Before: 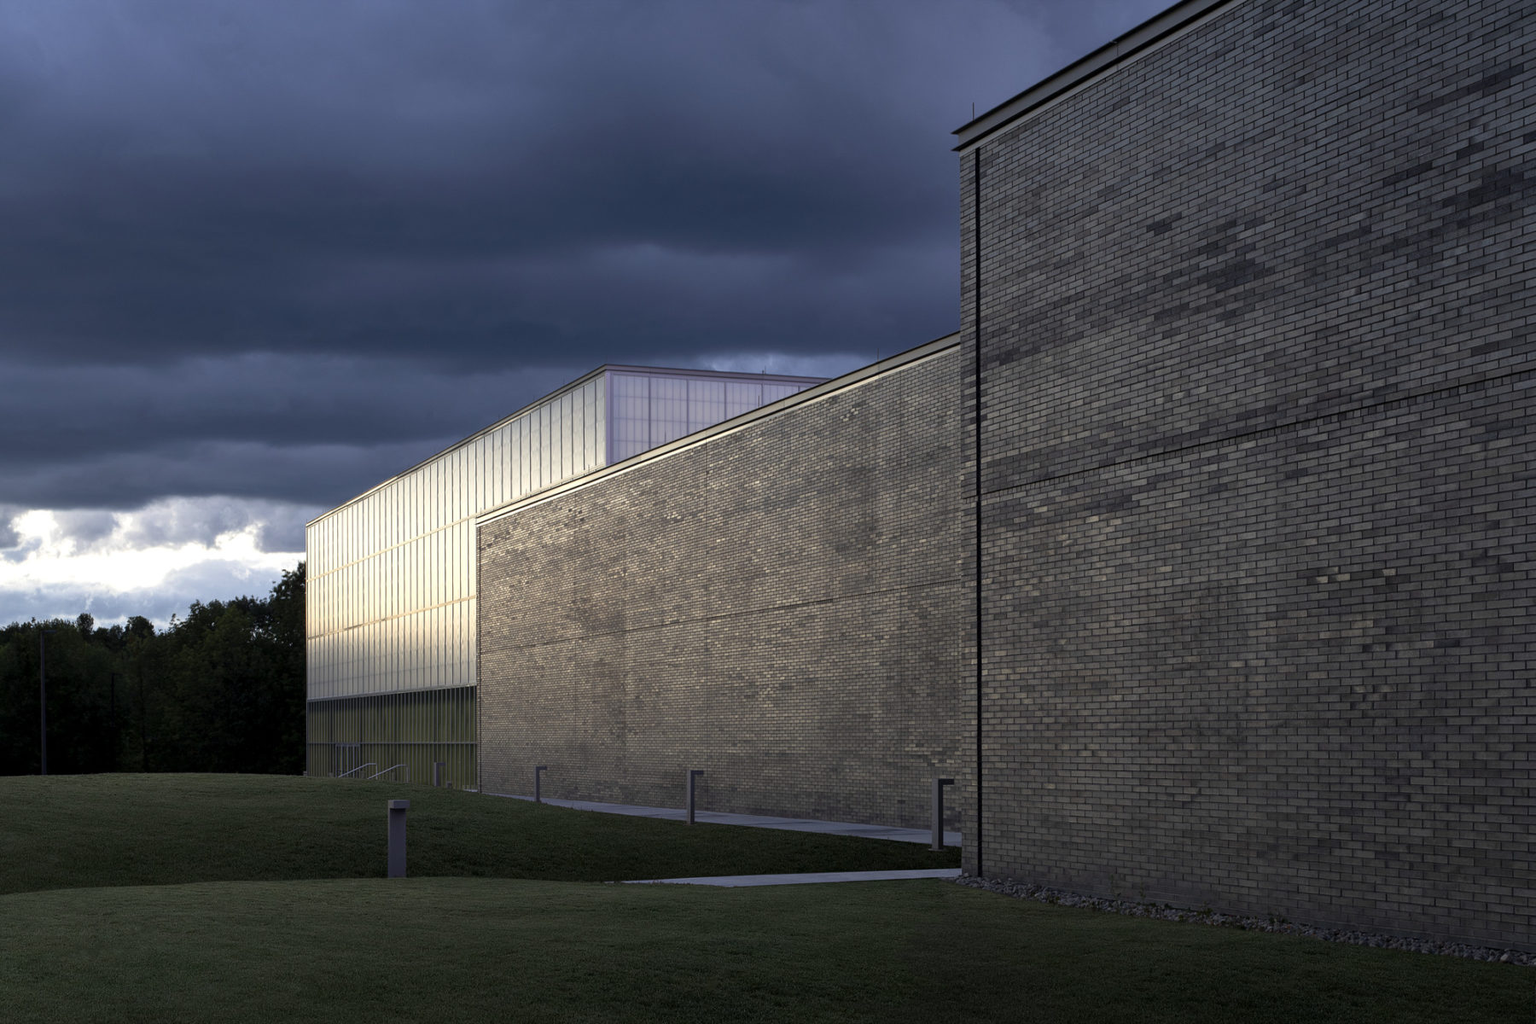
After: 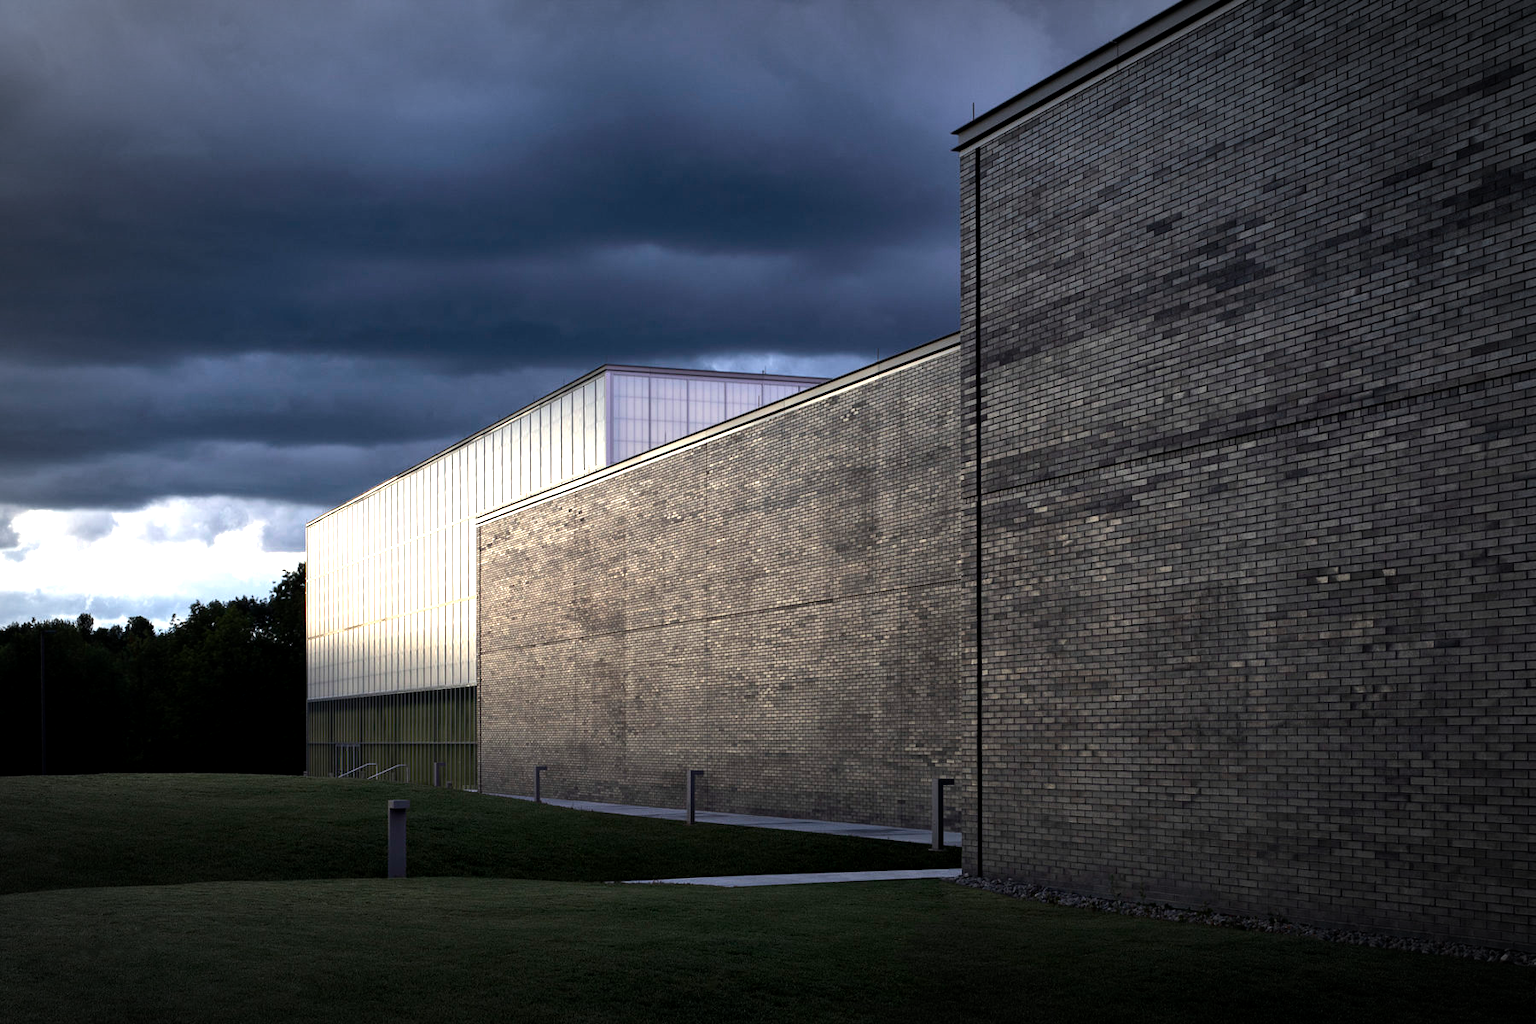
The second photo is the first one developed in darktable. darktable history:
vignetting: automatic ratio true
exposure: black level correction 0.001, exposure 0.191 EV, compensate highlight preservation false
tone equalizer: -8 EV -0.75 EV, -7 EV -0.7 EV, -6 EV -0.6 EV, -5 EV -0.4 EV, -3 EV 0.4 EV, -2 EV 0.6 EV, -1 EV 0.7 EV, +0 EV 0.75 EV, edges refinement/feathering 500, mask exposure compensation -1.57 EV, preserve details no
